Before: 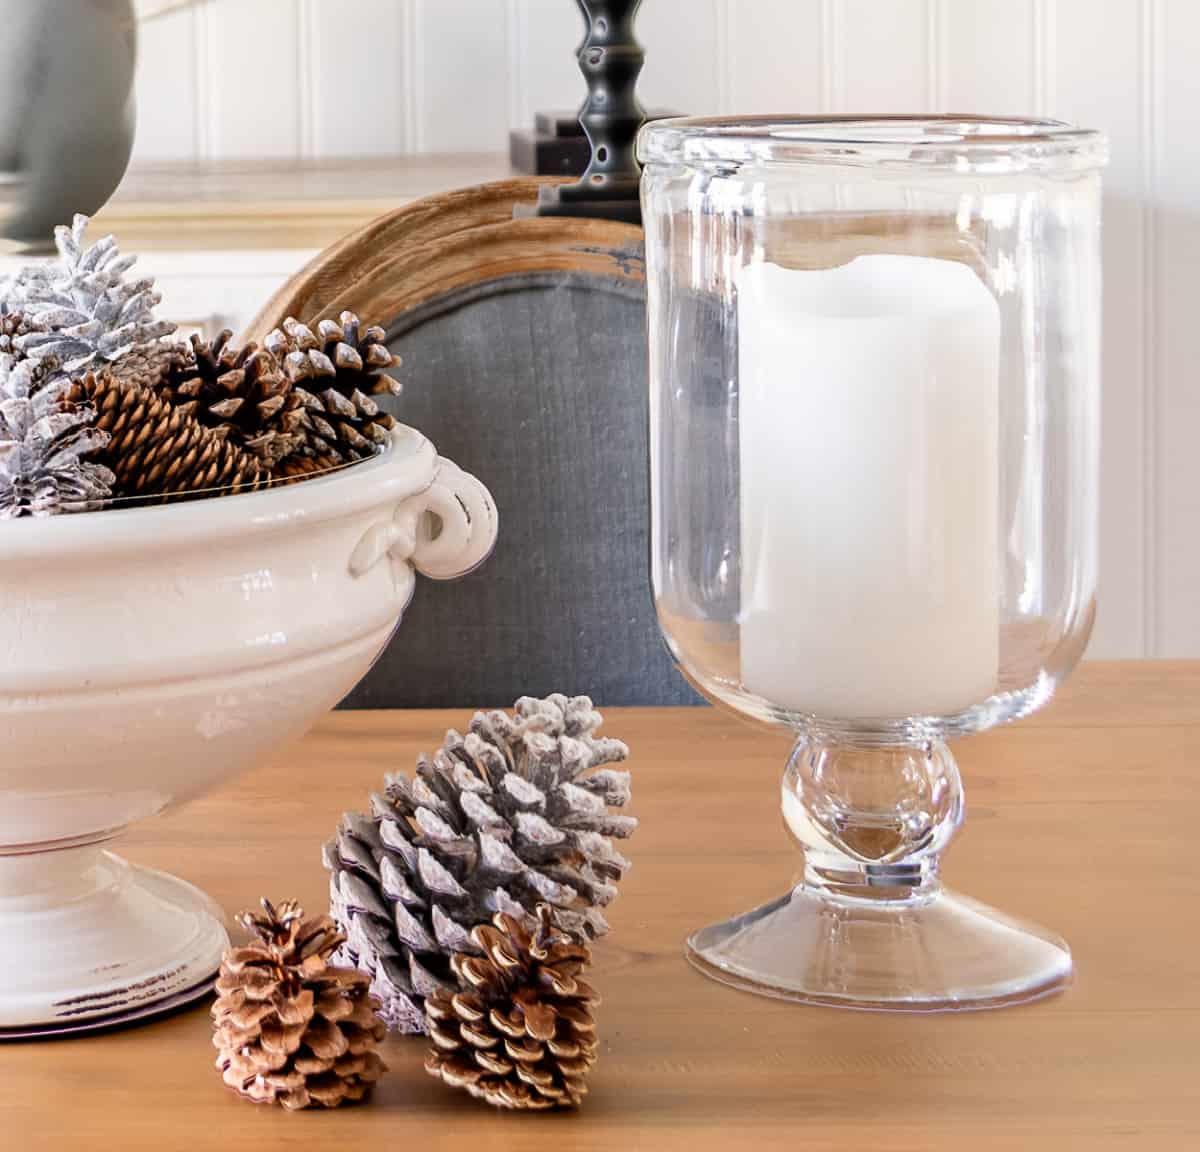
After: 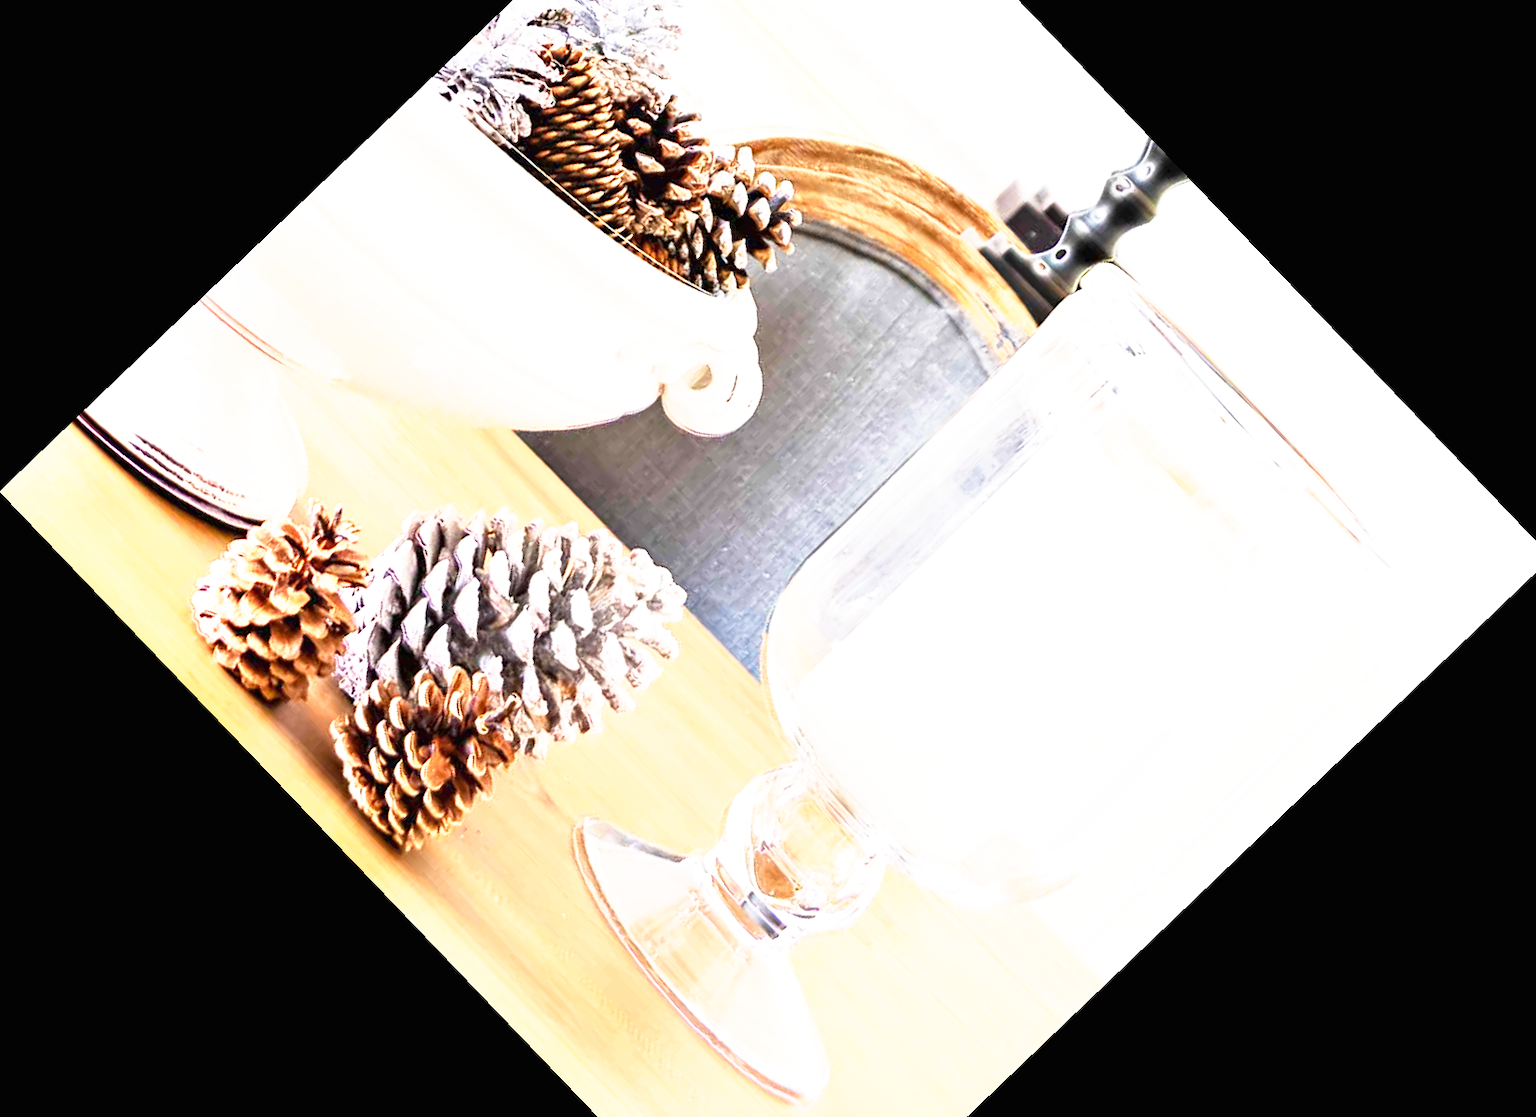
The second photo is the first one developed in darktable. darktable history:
crop and rotate: angle -46.26°, top 16.234%, right 0.912%, bottom 11.704%
tone equalizer: on, module defaults
exposure: black level correction 0, exposure 0.877 EV, compensate exposure bias true, compensate highlight preservation false
base curve: curves: ch0 [(0, 0) (0.495, 0.917) (1, 1)], preserve colors none
